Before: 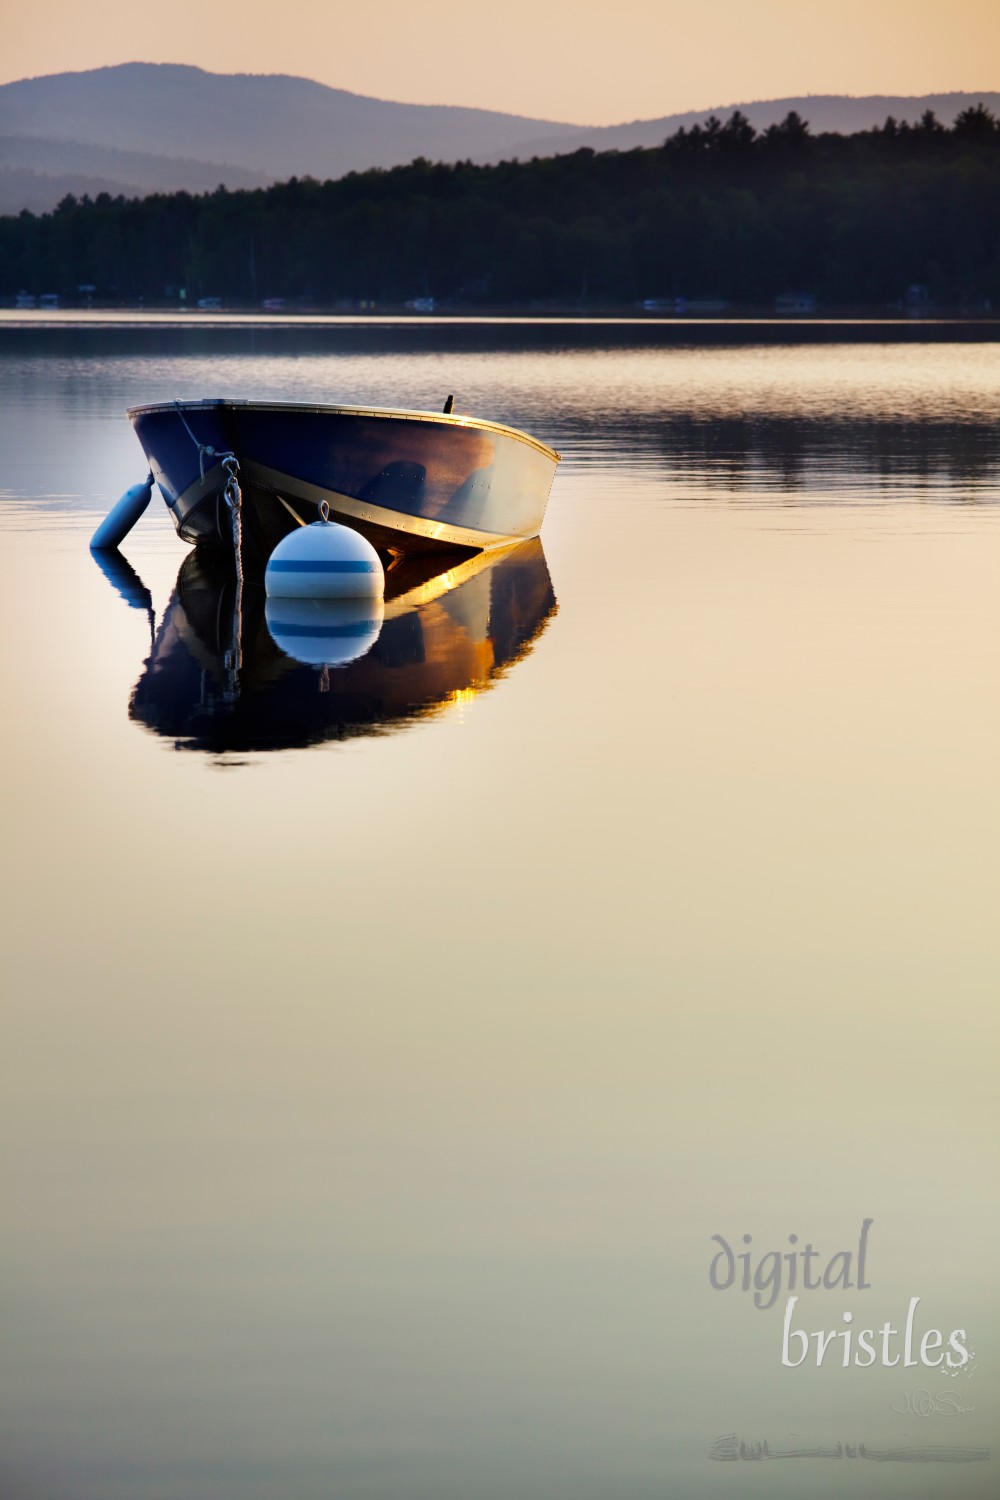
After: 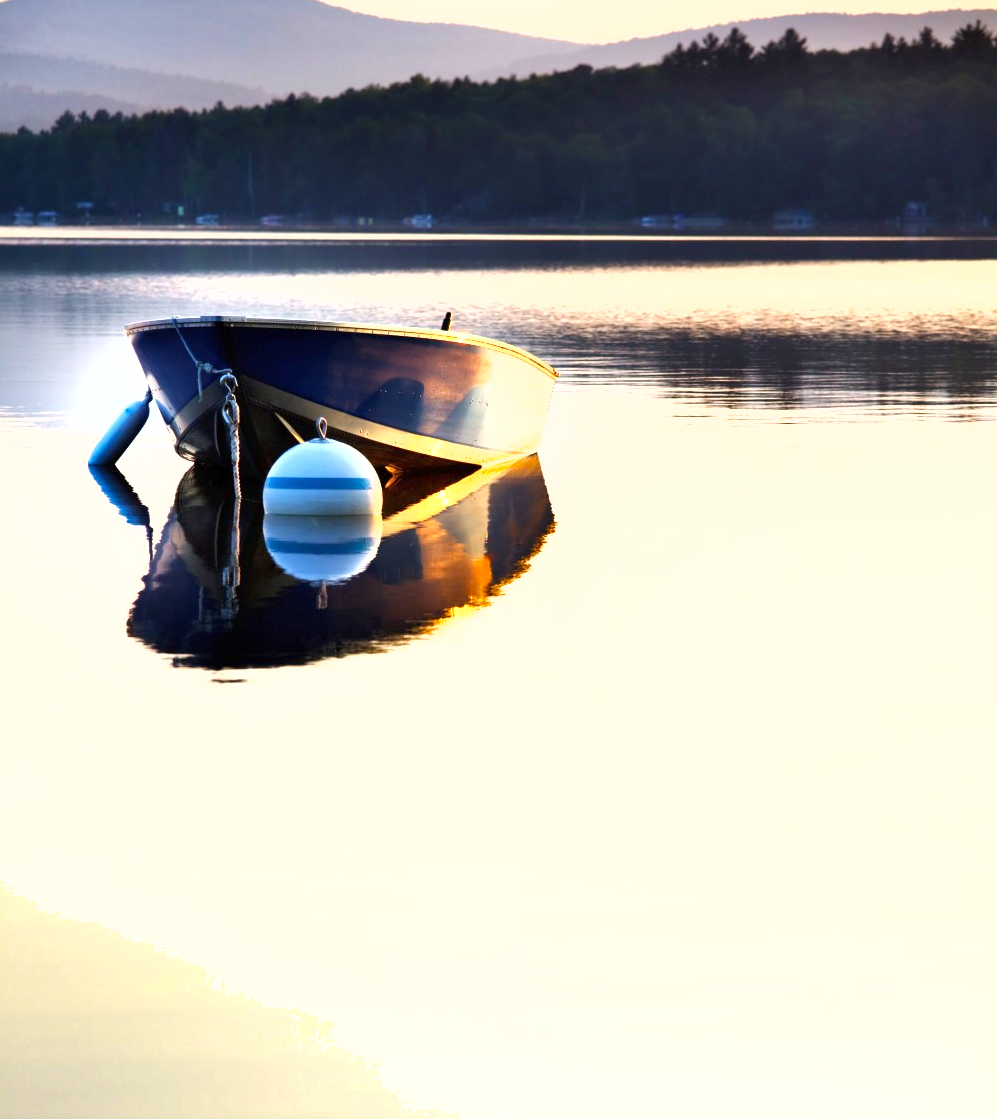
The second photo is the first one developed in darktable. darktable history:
shadows and highlights: shadows 52.71, soften with gaussian
crop: left 0.231%, top 5.56%, bottom 19.806%
exposure: exposure 1.149 EV, compensate exposure bias true, compensate highlight preservation false
